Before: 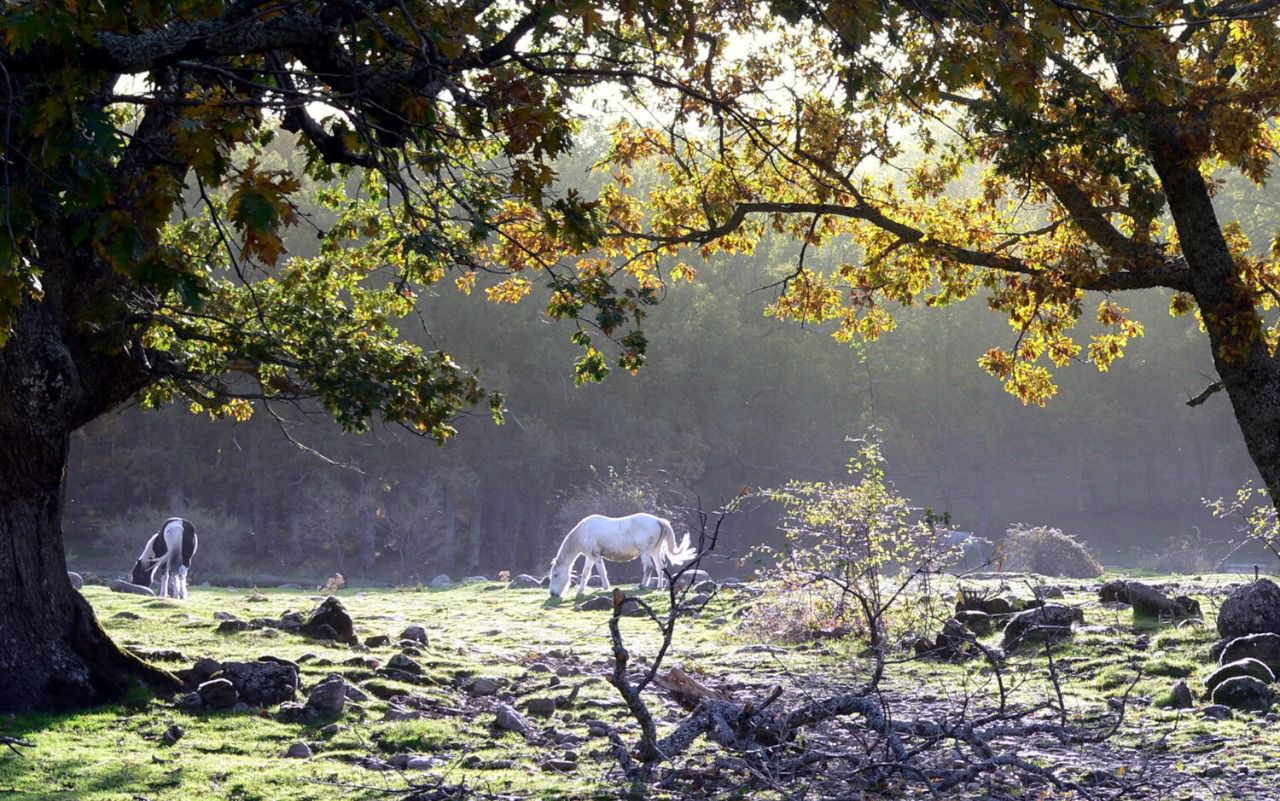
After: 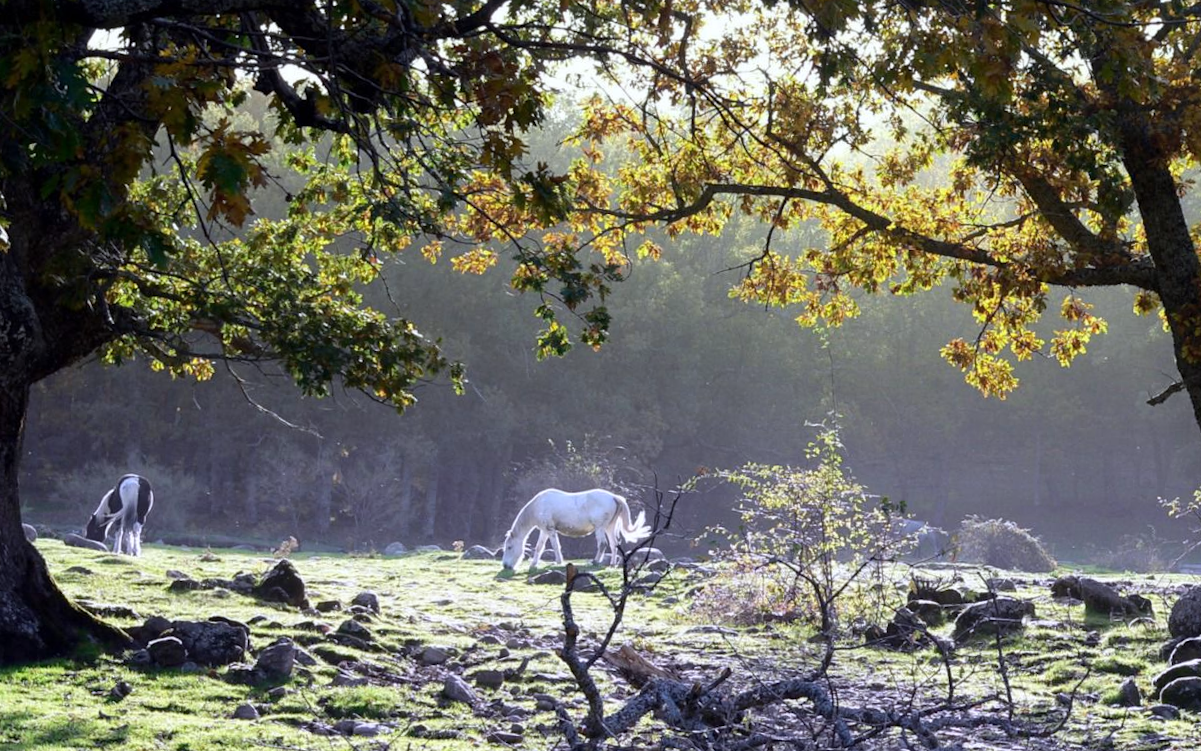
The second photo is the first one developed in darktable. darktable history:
white balance: red 0.98, blue 1.034
crop and rotate: angle -2.38°
color zones: curves: ch1 [(0.077, 0.436) (0.25, 0.5) (0.75, 0.5)]
